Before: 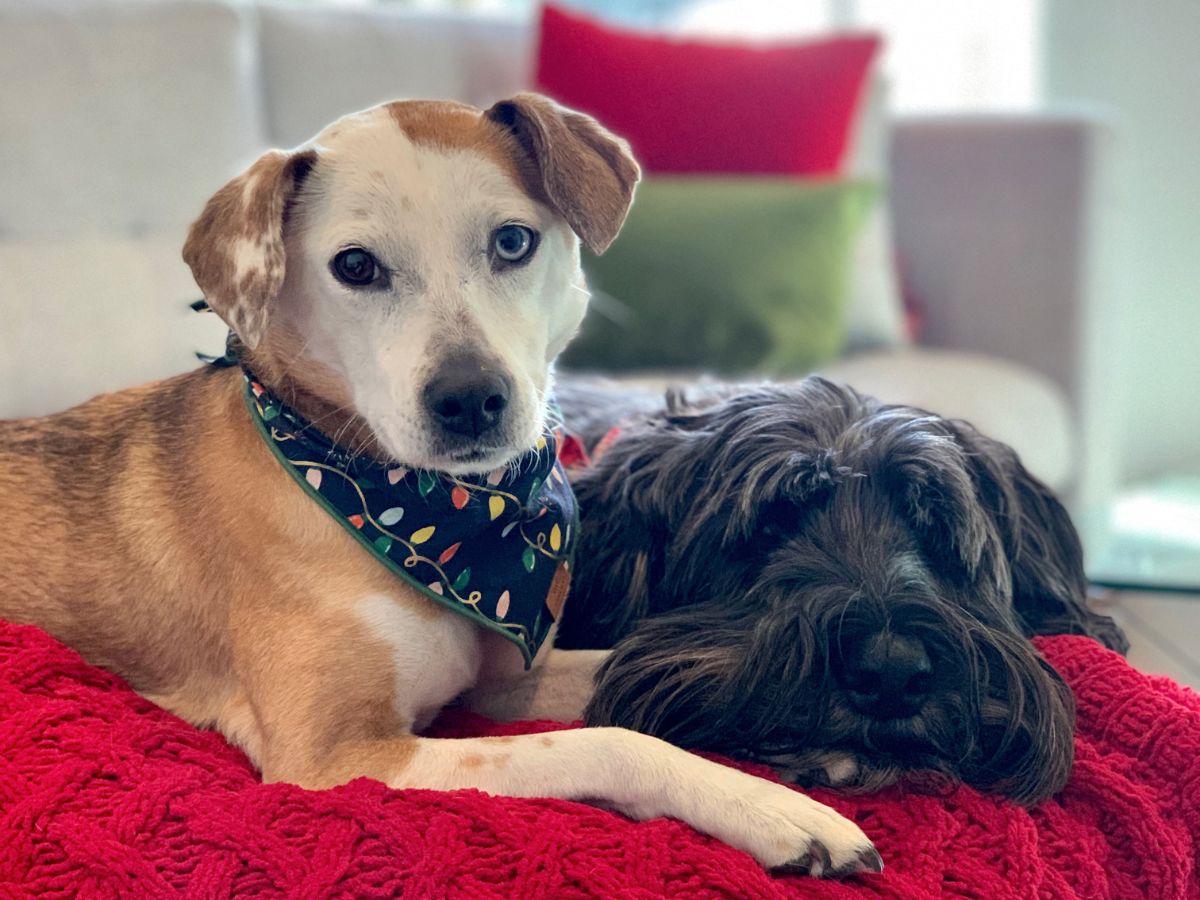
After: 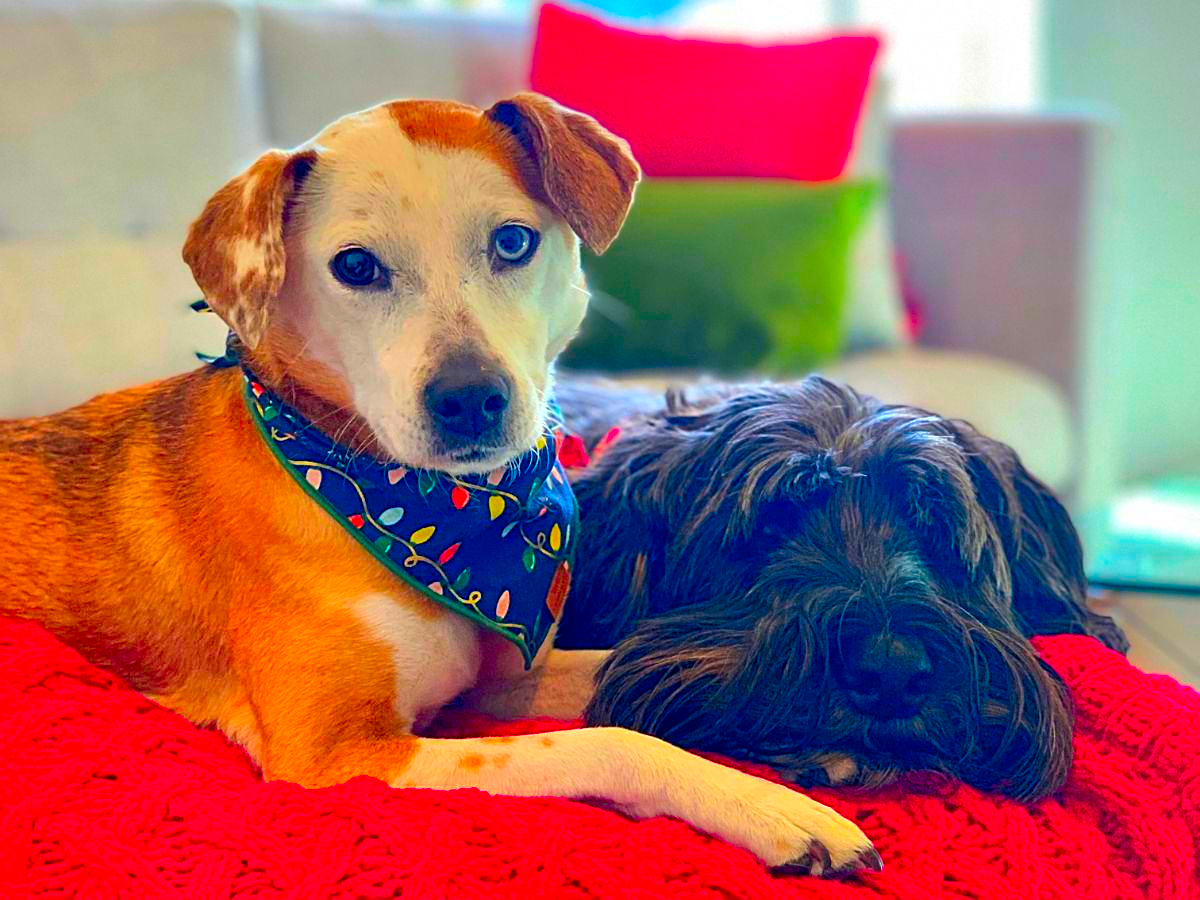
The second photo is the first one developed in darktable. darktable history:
sharpen: on, module defaults
color correction: saturation 3
